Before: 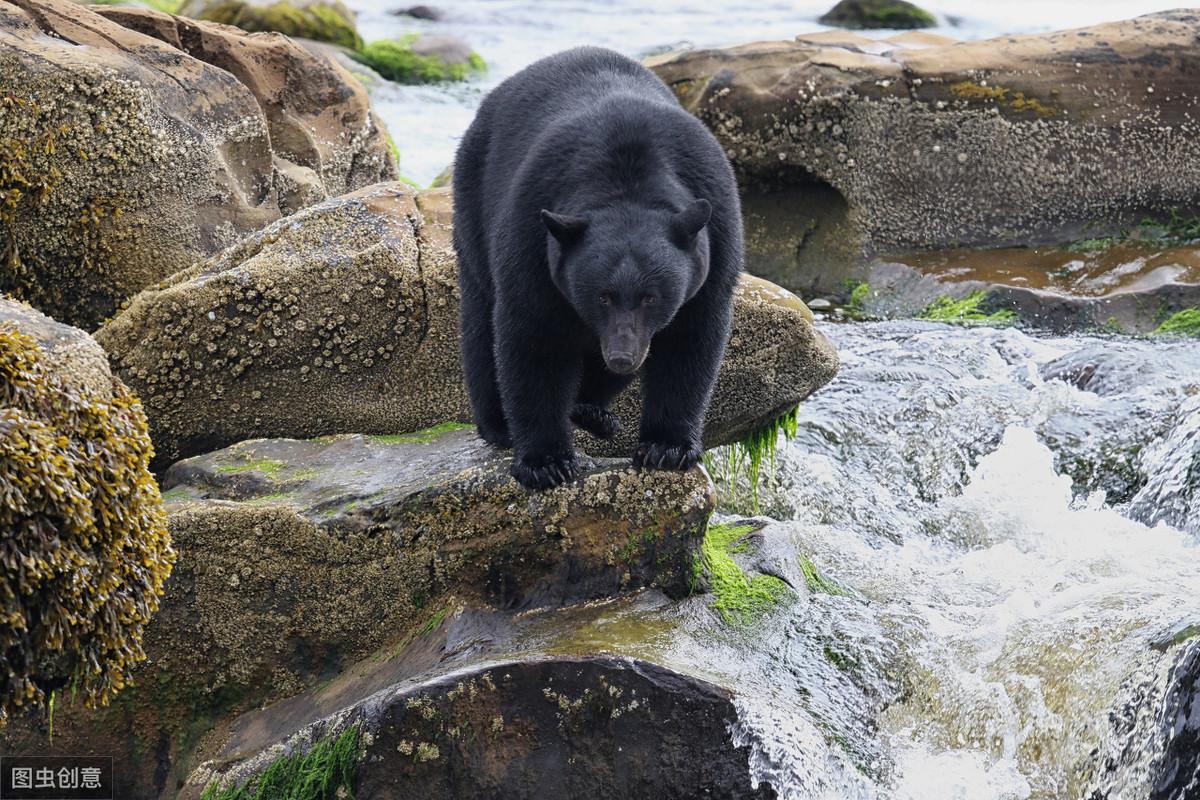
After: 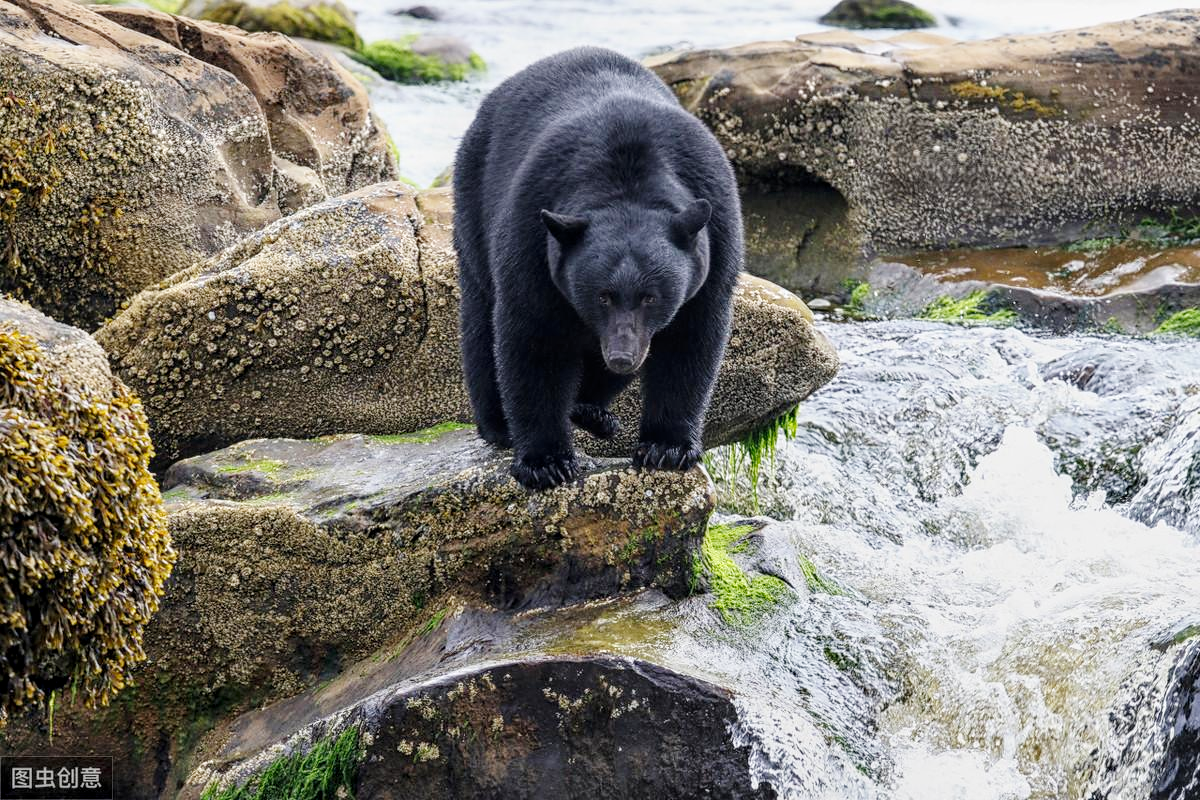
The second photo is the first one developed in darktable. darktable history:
tone curve: curves: ch0 [(0, 0) (0.004, 0.001) (0.133, 0.112) (0.325, 0.362) (0.832, 0.893) (1, 1)], preserve colors none
local contrast: on, module defaults
